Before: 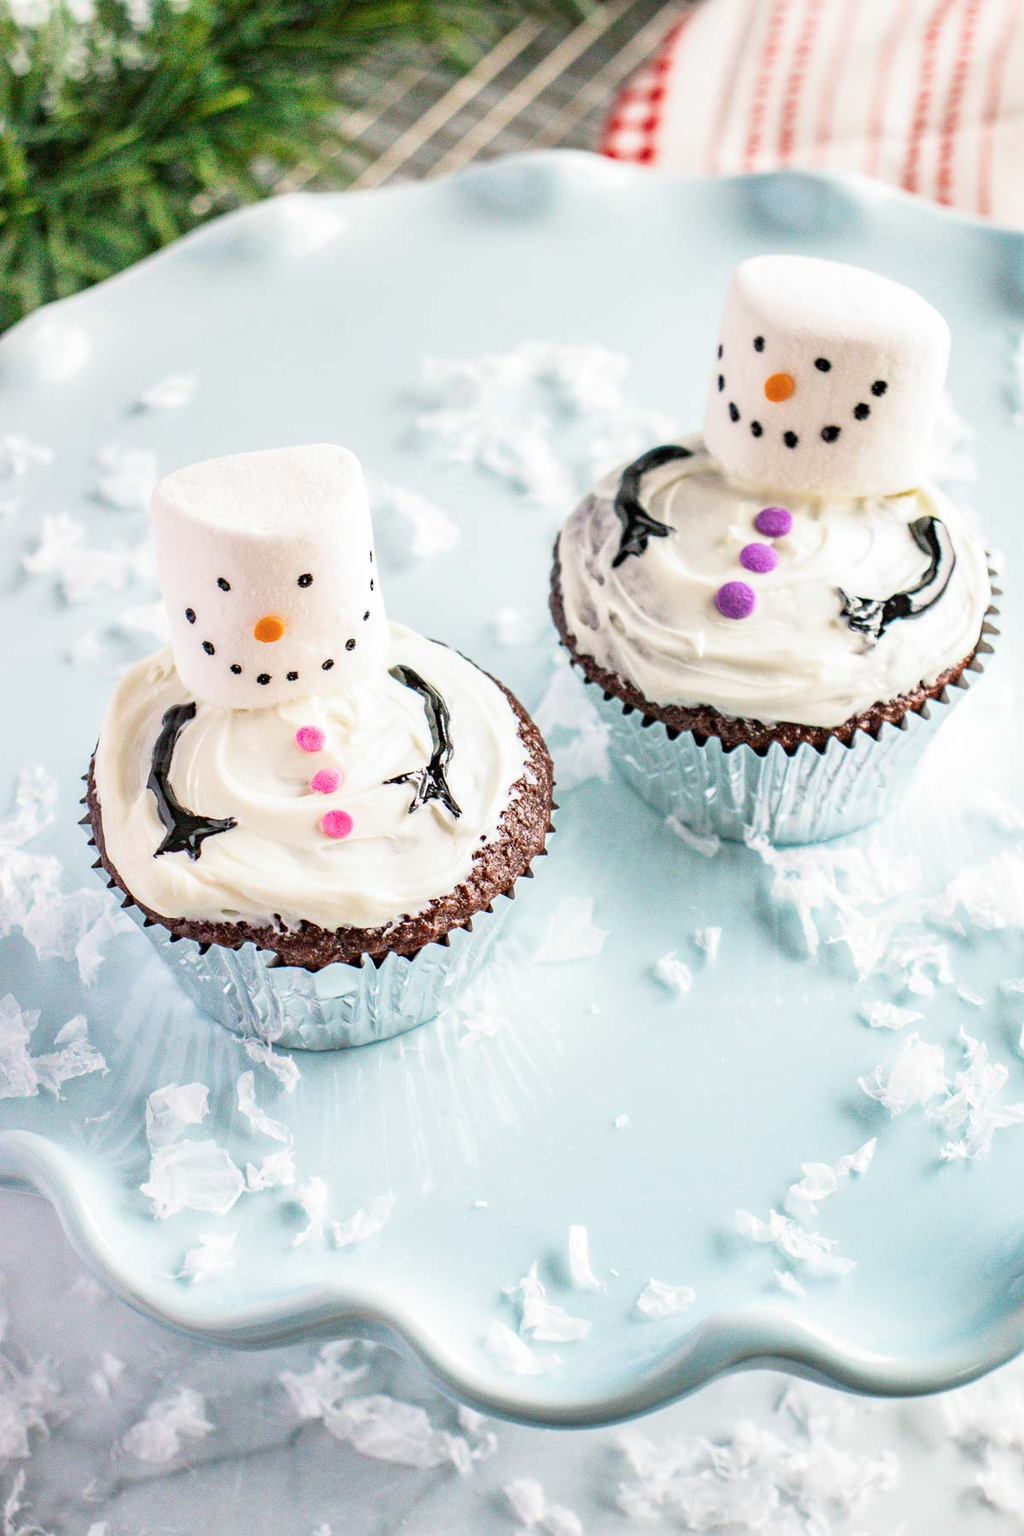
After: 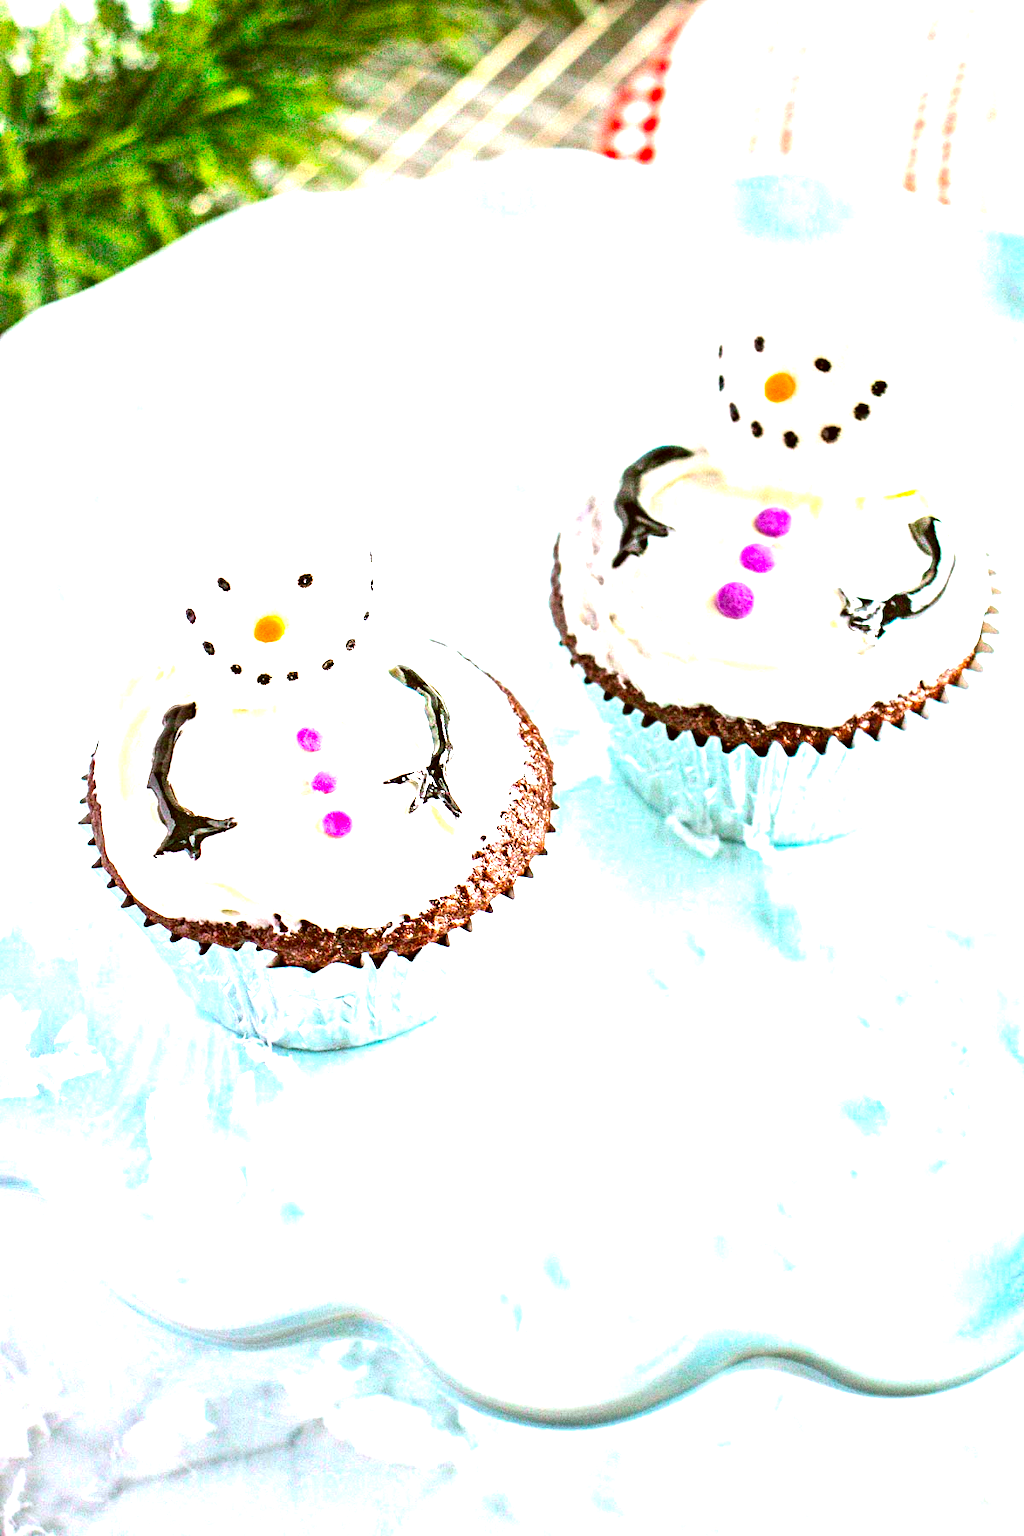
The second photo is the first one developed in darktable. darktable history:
color correction: highlights a* -0.482, highlights b* 0.161, shadows a* 4.66, shadows b* 20.72
color balance rgb: linear chroma grading › shadows -10%, linear chroma grading › global chroma 20%, perceptual saturation grading › global saturation 15%, perceptual brilliance grading › global brilliance 30%, perceptual brilliance grading › highlights 12%, perceptual brilliance grading › mid-tones 24%, global vibrance 20%
grain: strength 26%
